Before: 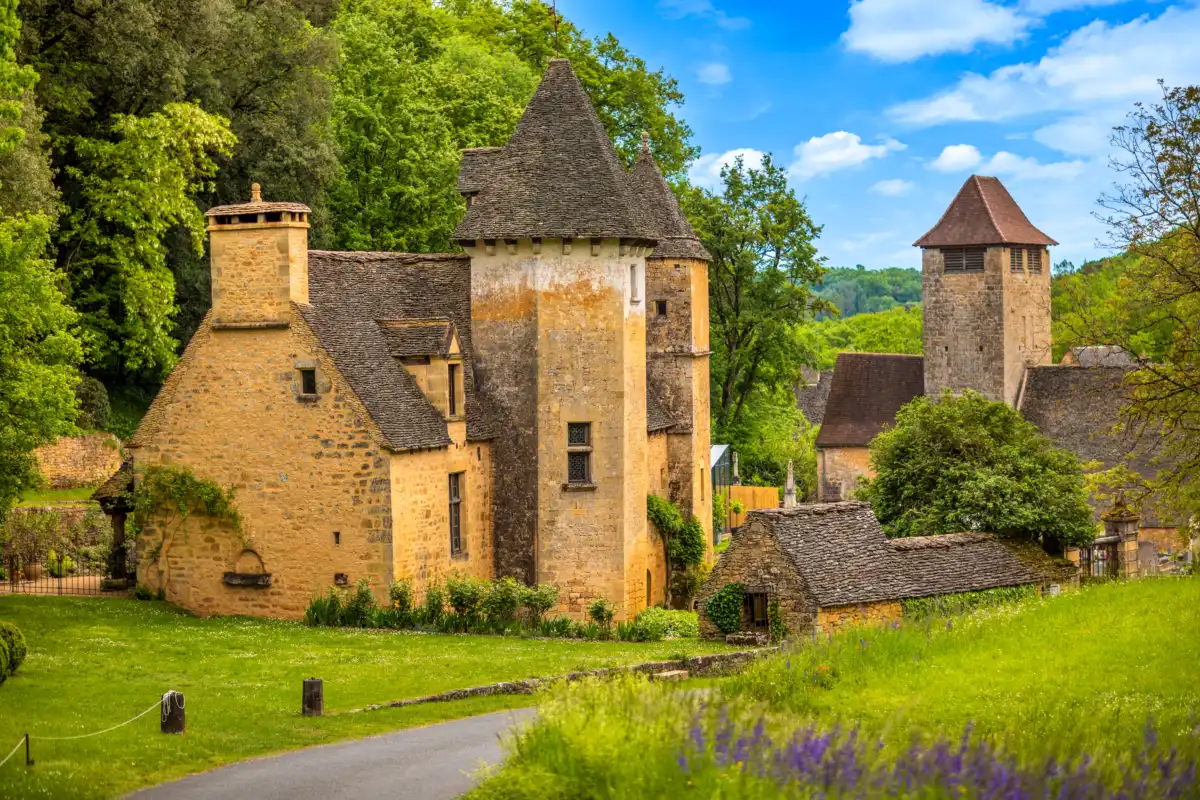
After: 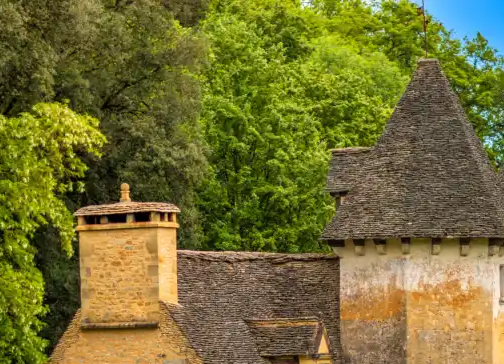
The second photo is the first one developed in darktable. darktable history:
crop and rotate: left 10.963%, top 0.113%, right 46.983%, bottom 54.283%
